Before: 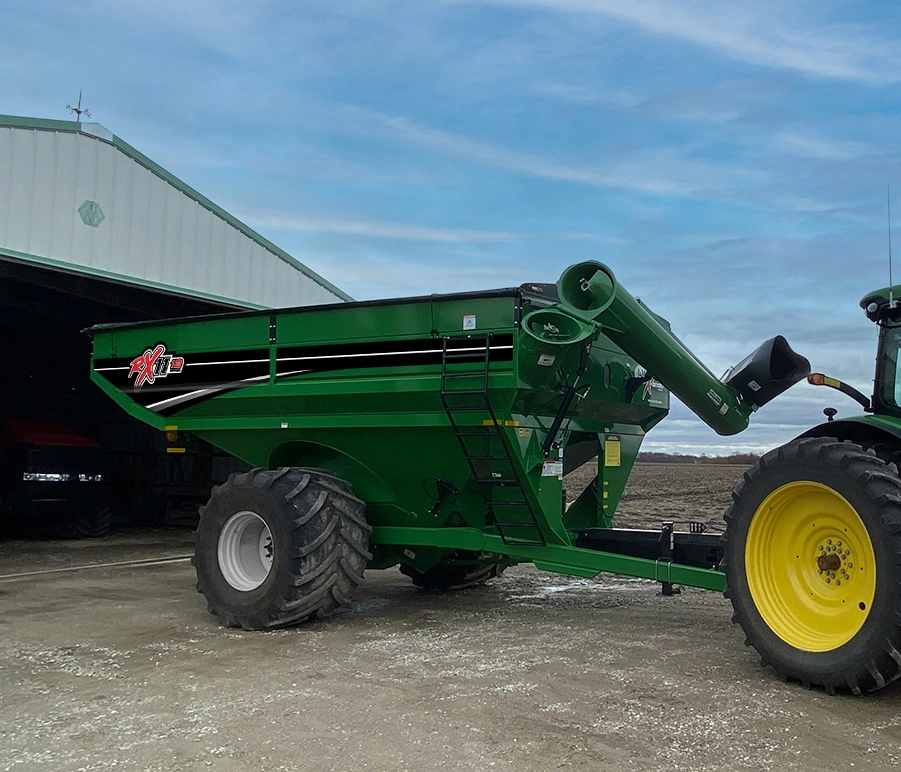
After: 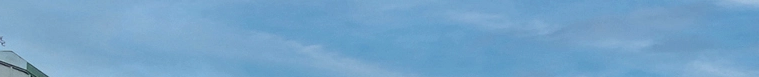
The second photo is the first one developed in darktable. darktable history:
crop and rotate: left 9.644%, top 9.491%, right 6.021%, bottom 80.509%
contrast brightness saturation: contrast 0.01, saturation -0.05
local contrast: on, module defaults
